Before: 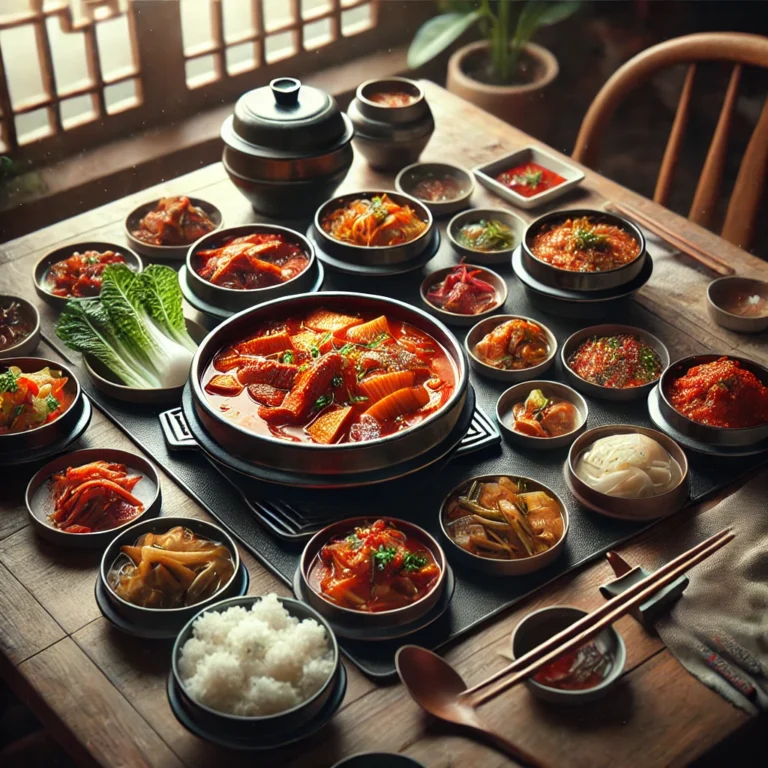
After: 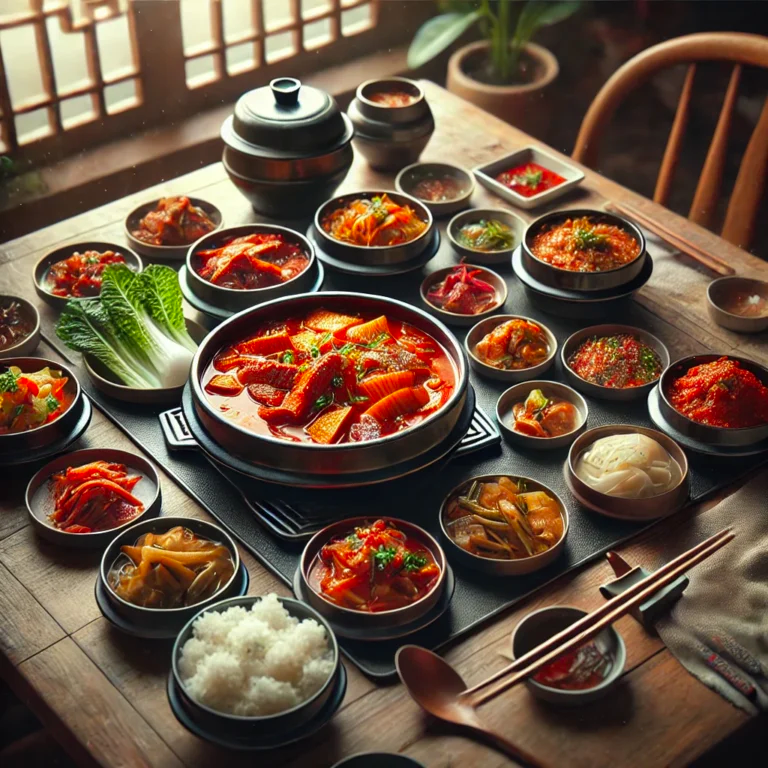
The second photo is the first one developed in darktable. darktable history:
contrast brightness saturation: saturation 0.18
shadows and highlights: shadows 25, highlights -25
